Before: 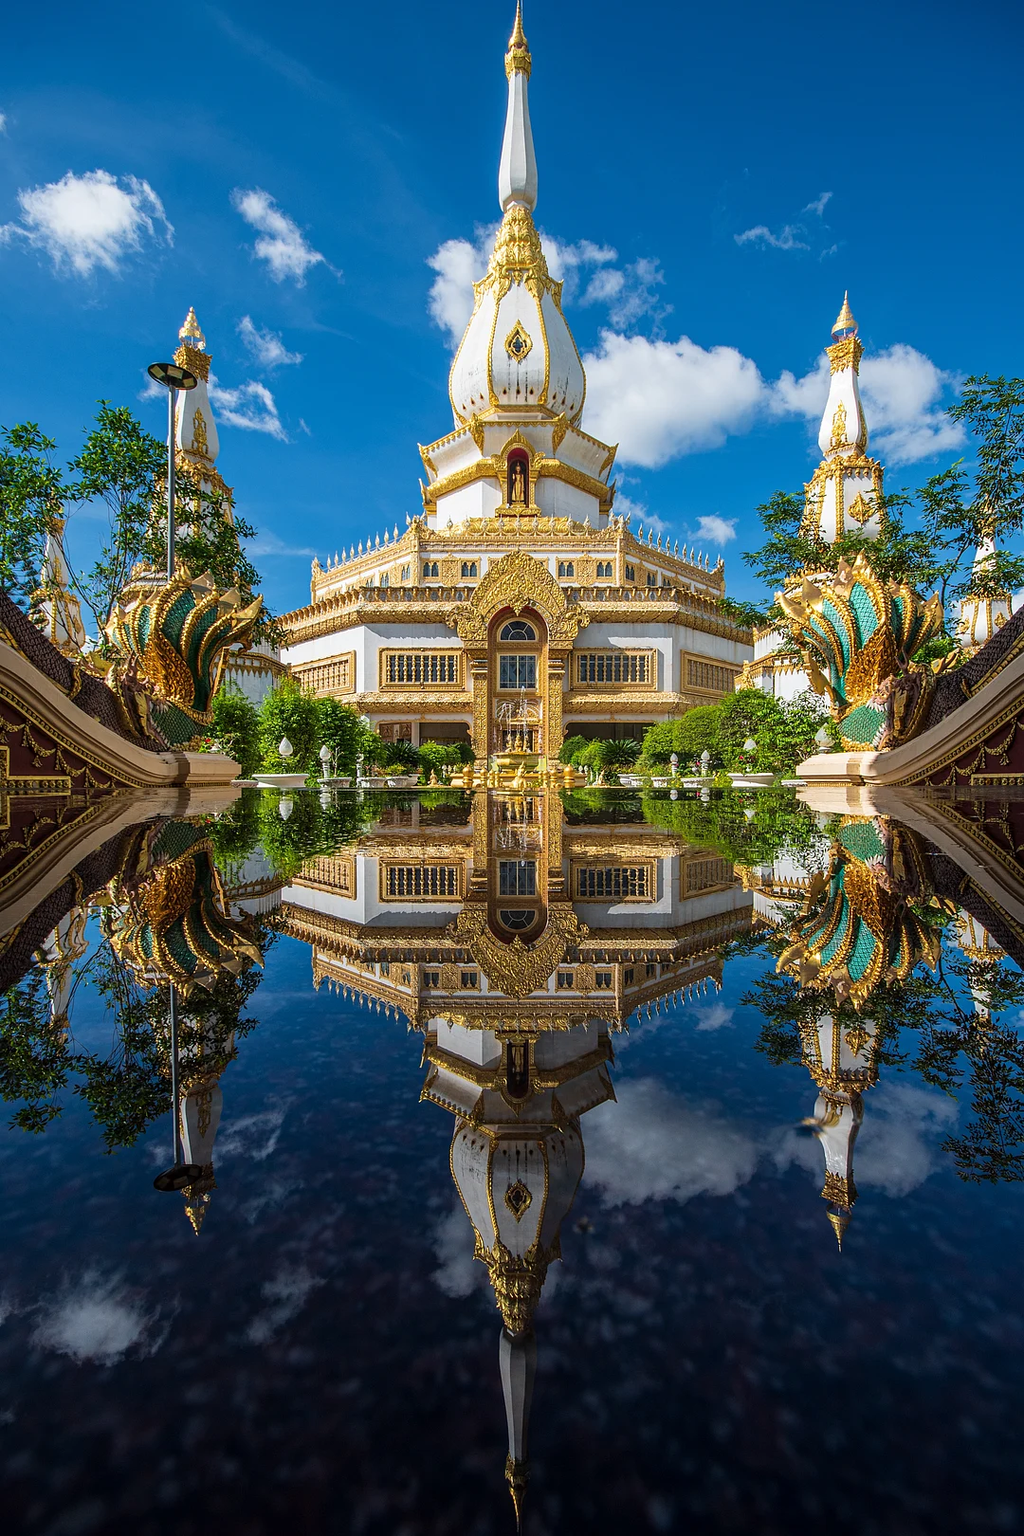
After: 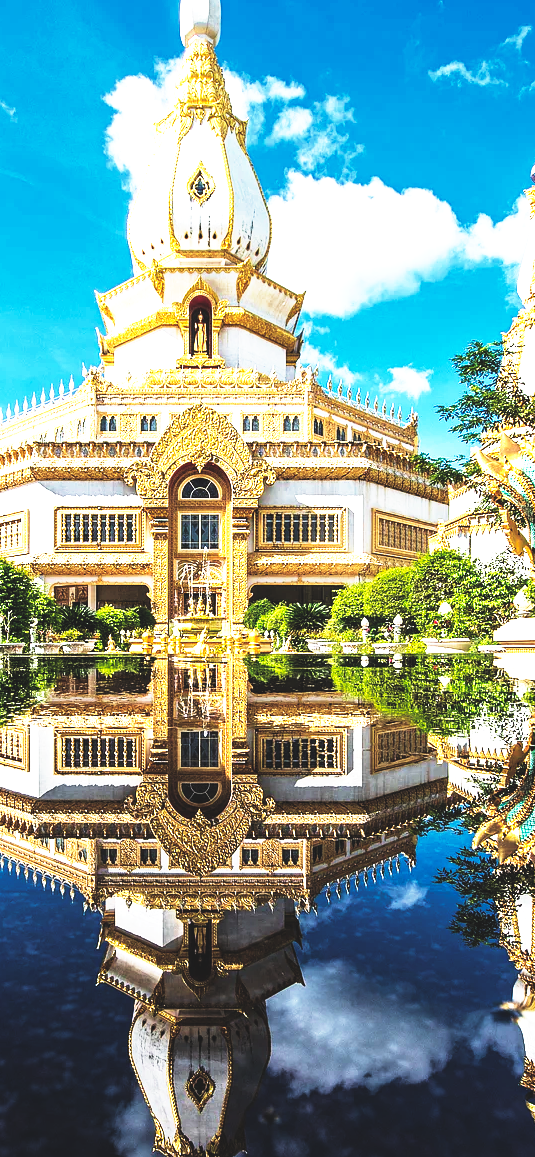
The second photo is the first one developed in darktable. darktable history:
crop: left 32.075%, top 10.976%, right 18.355%, bottom 17.596%
exposure: black level correction 0, exposure 1.2 EV, compensate exposure bias true, compensate highlight preservation false
levels: levels [0.116, 0.574, 1]
velvia: strength 15%
base curve: curves: ch0 [(0, 0.036) (0.007, 0.037) (0.604, 0.887) (1, 1)], preserve colors none
